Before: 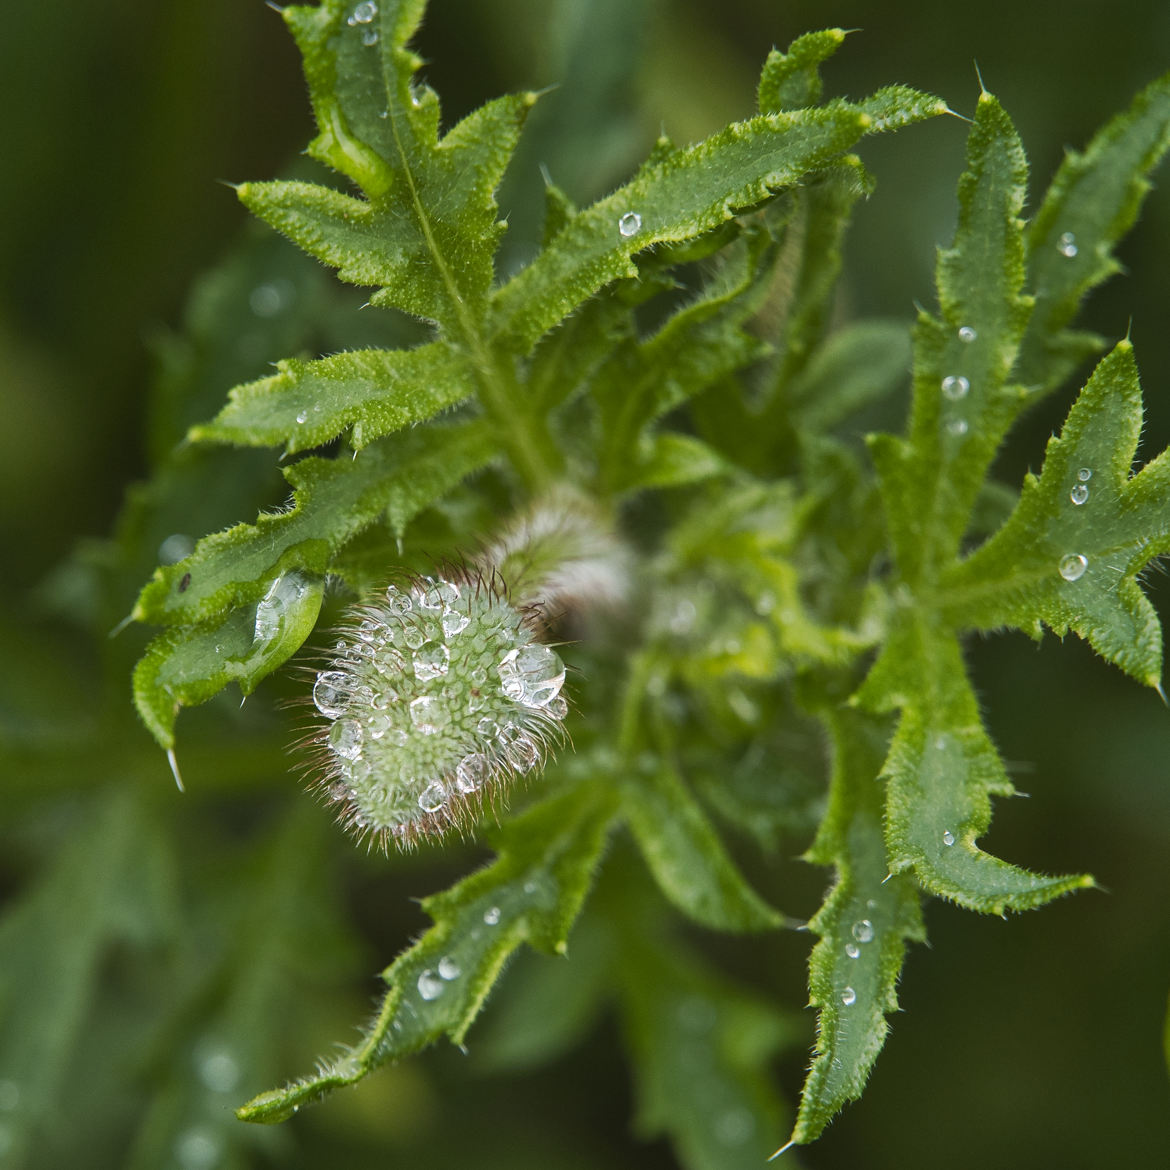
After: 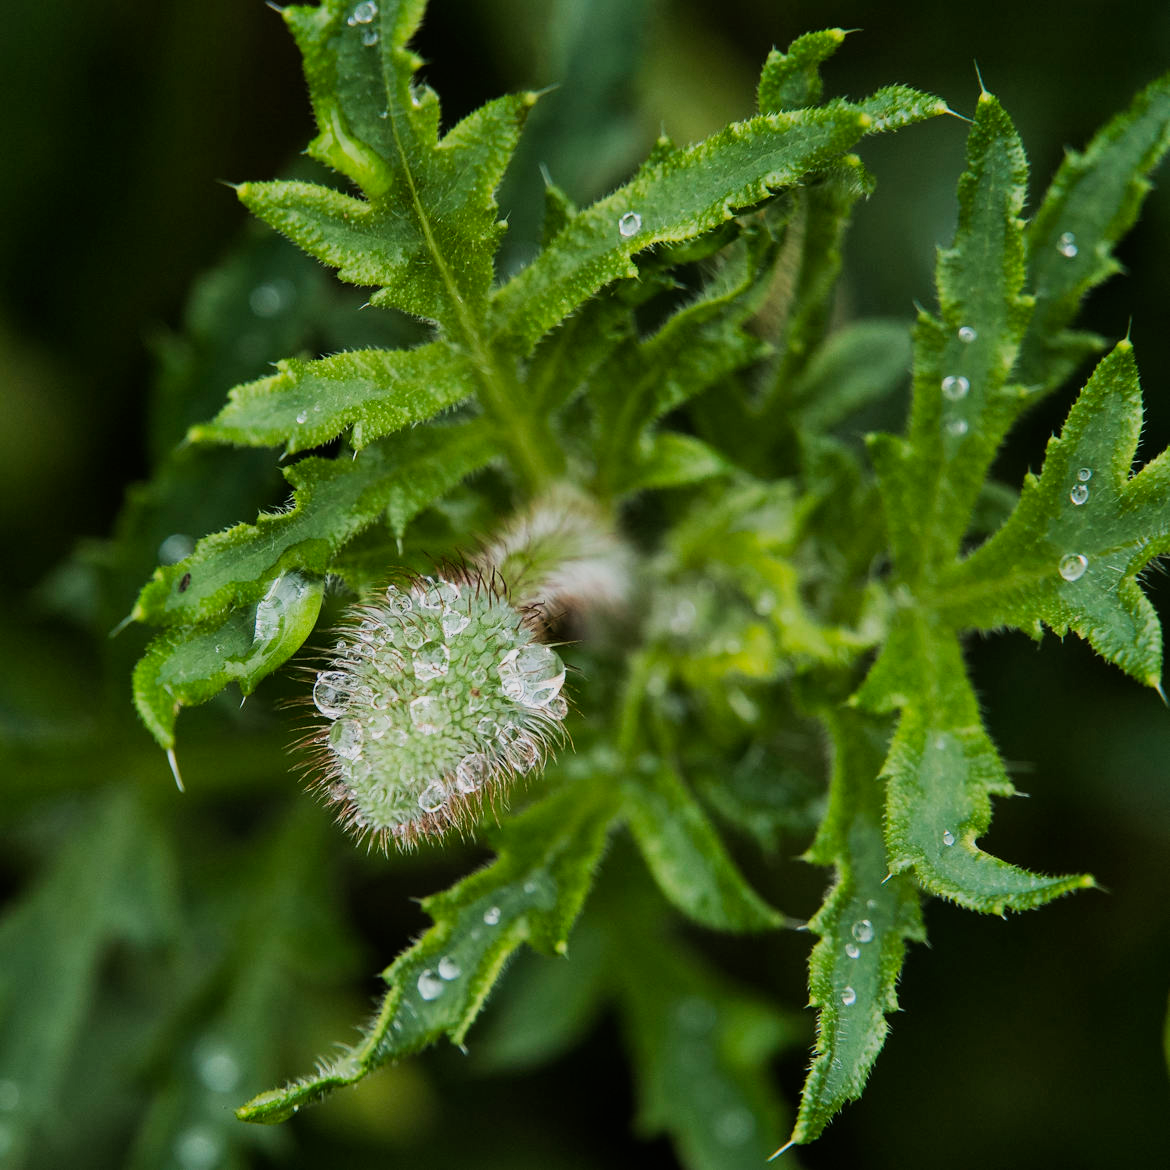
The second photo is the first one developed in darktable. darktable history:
filmic rgb: black relative exposure -7.65 EV, white relative exposure 4.56 EV, hardness 3.61, contrast 1.241
